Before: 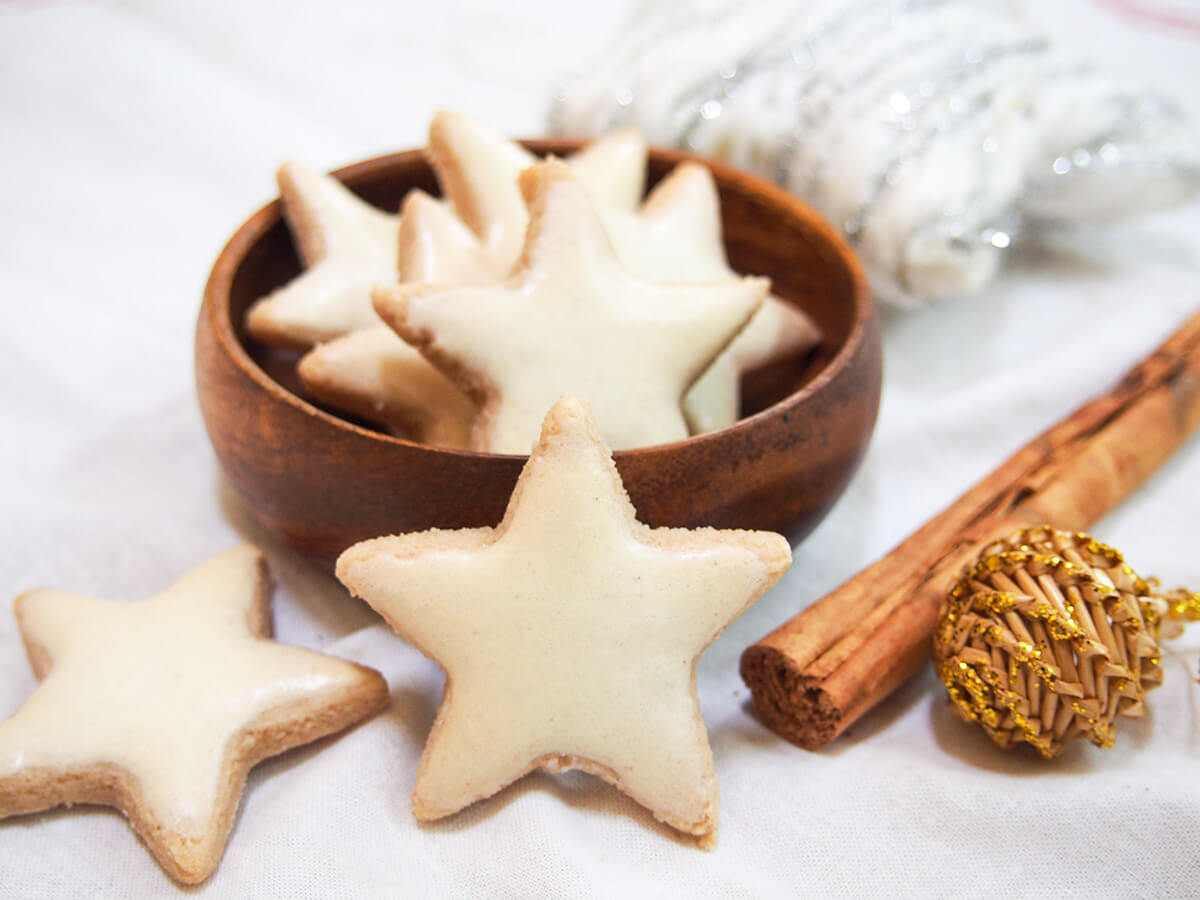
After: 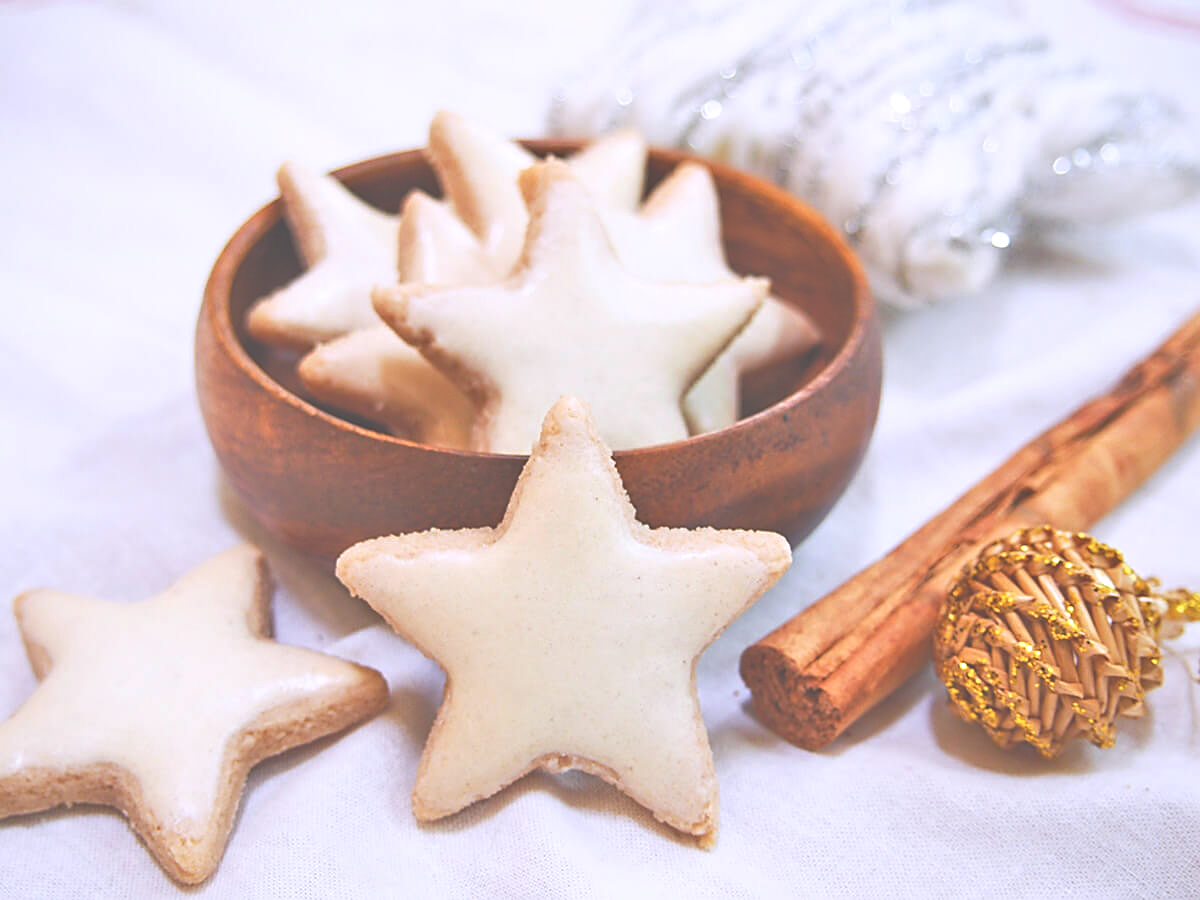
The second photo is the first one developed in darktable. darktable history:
white balance: red 1.004, blue 1.096
sharpen: on, module defaults
exposure: black level correction -0.03, compensate highlight preservation false
tone equalizer: -7 EV 0.15 EV, -6 EV 0.6 EV, -5 EV 1.15 EV, -4 EV 1.33 EV, -3 EV 1.15 EV, -2 EV 0.6 EV, -1 EV 0.15 EV, mask exposure compensation -0.5 EV
